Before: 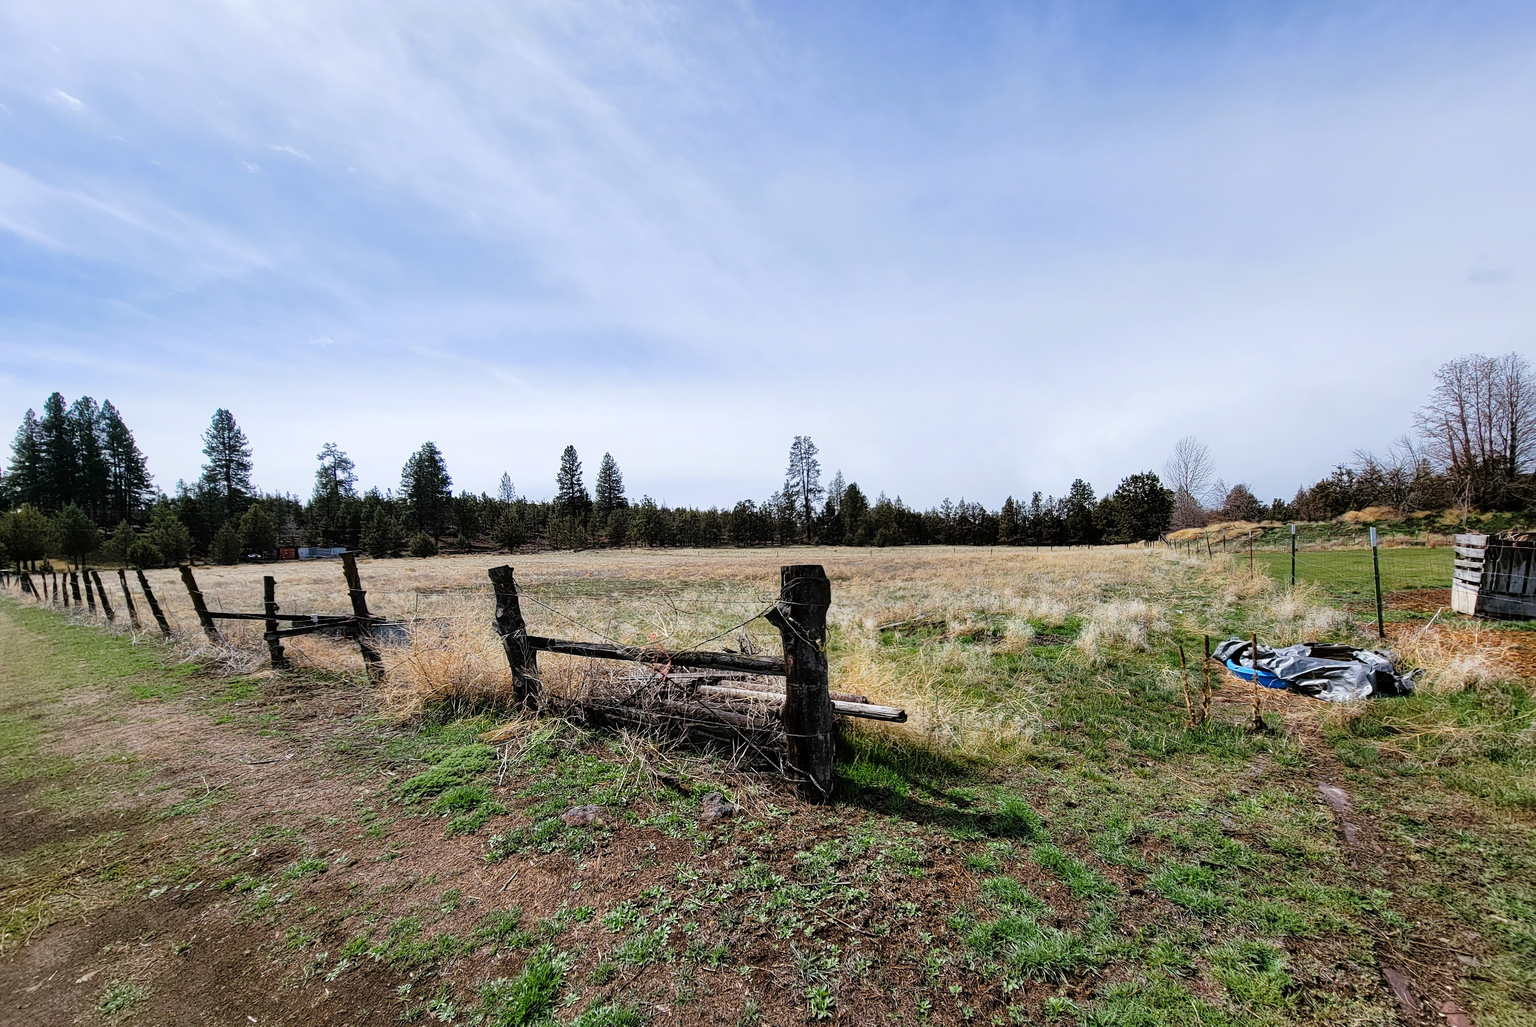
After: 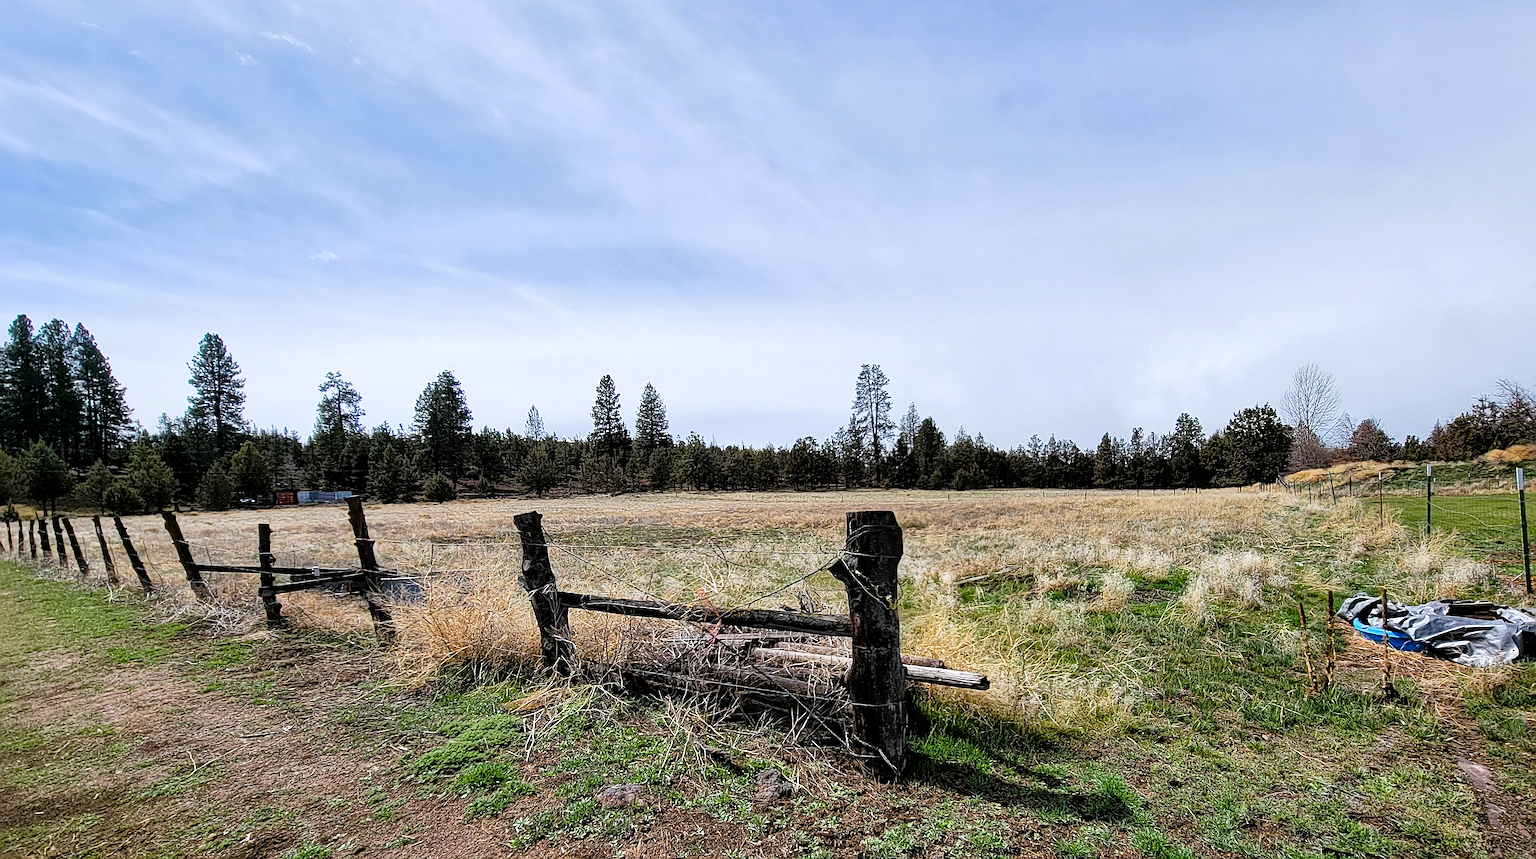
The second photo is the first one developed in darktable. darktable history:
sharpen: on, module defaults
local contrast: mode bilateral grid, contrast 20, coarseness 50, detail 150%, midtone range 0.2
color balance rgb: perceptual saturation grading › global saturation 10%, global vibrance 10%
crop and rotate: left 2.425%, top 11.305%, right 9.6%, bottom 15.08%
